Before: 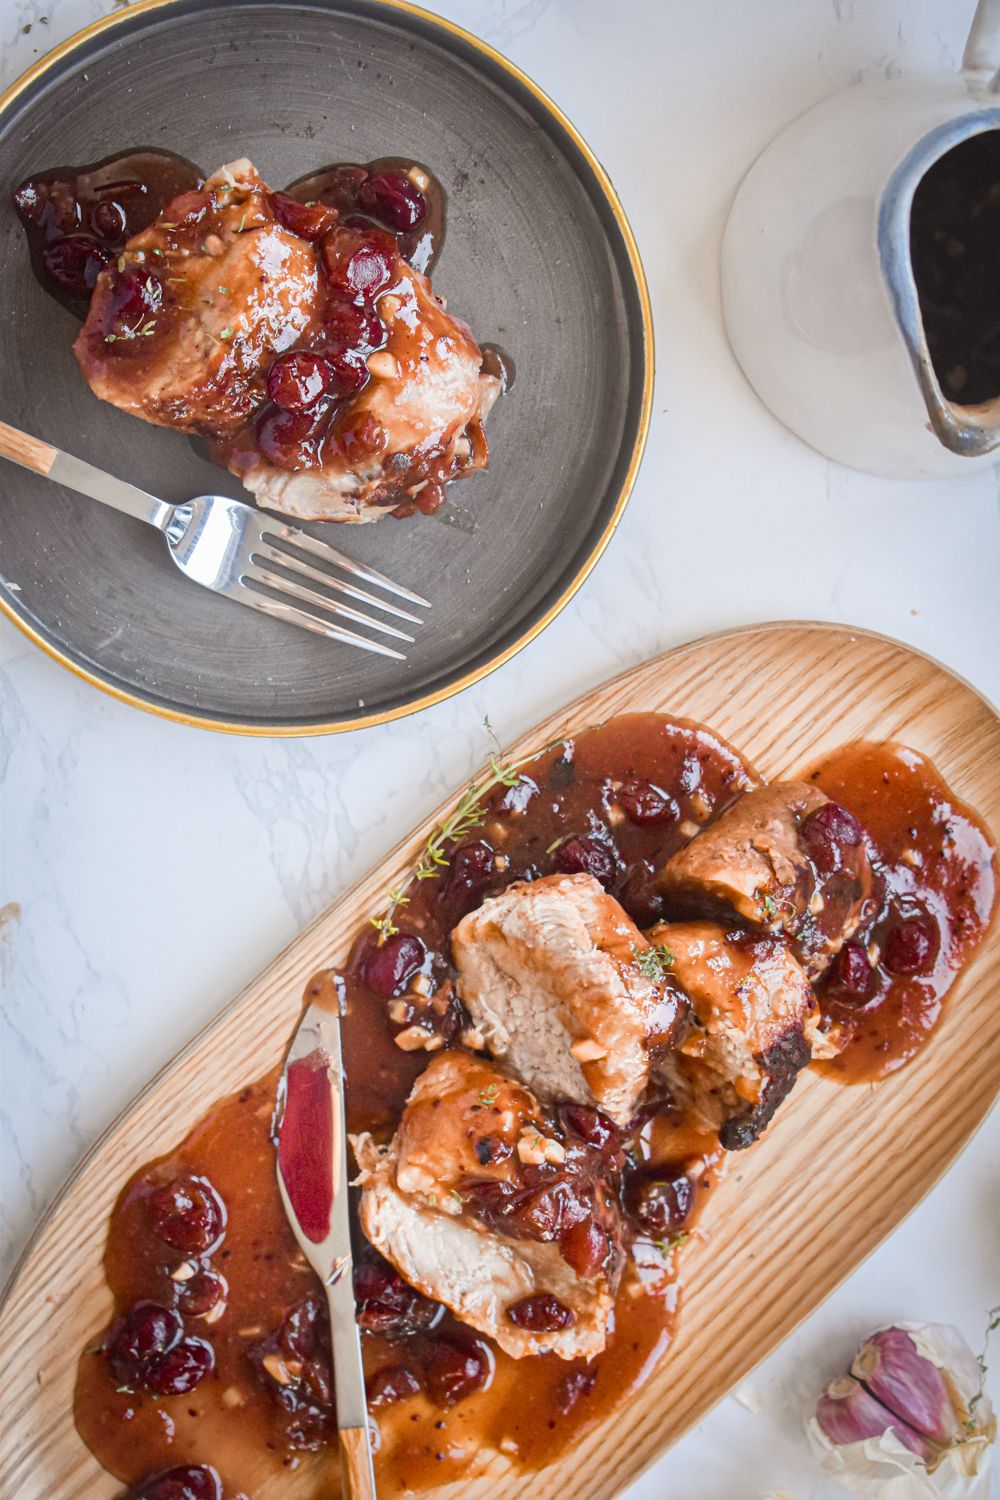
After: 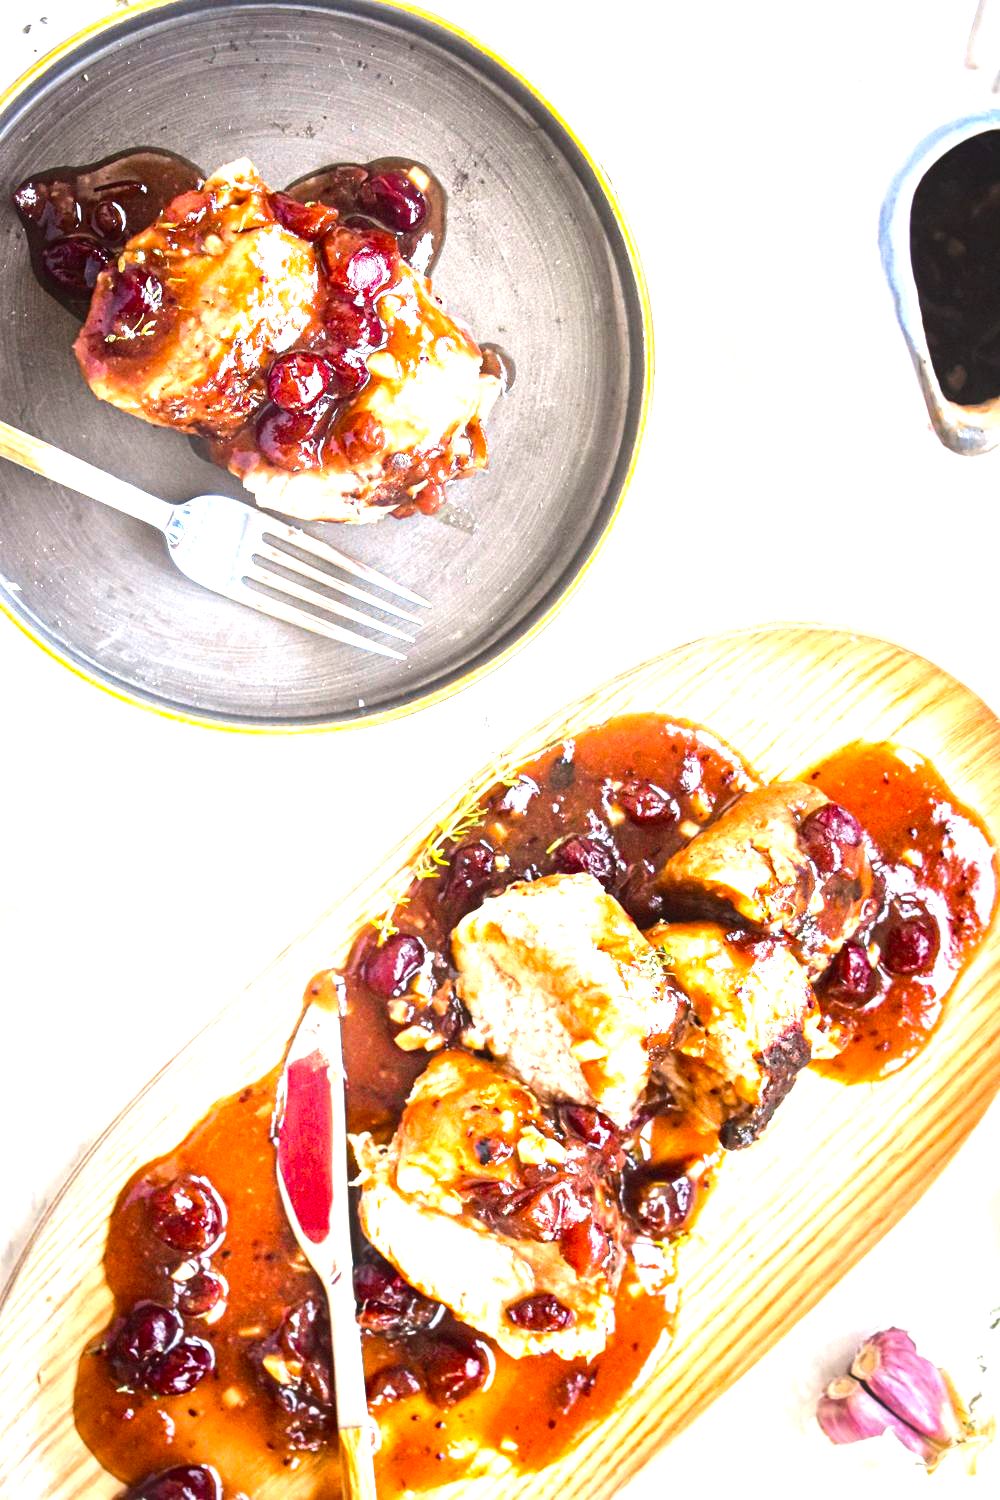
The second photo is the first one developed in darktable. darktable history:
exposure: exposure 1.089 EV, compensate highlight preservation false
color balance: output saturation 120%
tone equalizer: -8 EV -0.75 EV, -7 EV -0.7 EV, -6 EV -0.6 EV, -5 EV -0.4 EV, -3 EV 0.4 EV, -2 EV 0.6 EV, -1 EV 0.7 EV, +0 EV 0.75 EV, edges refinement/feathering 500, mask exposure compensation -1.57 EV, preserve details no
